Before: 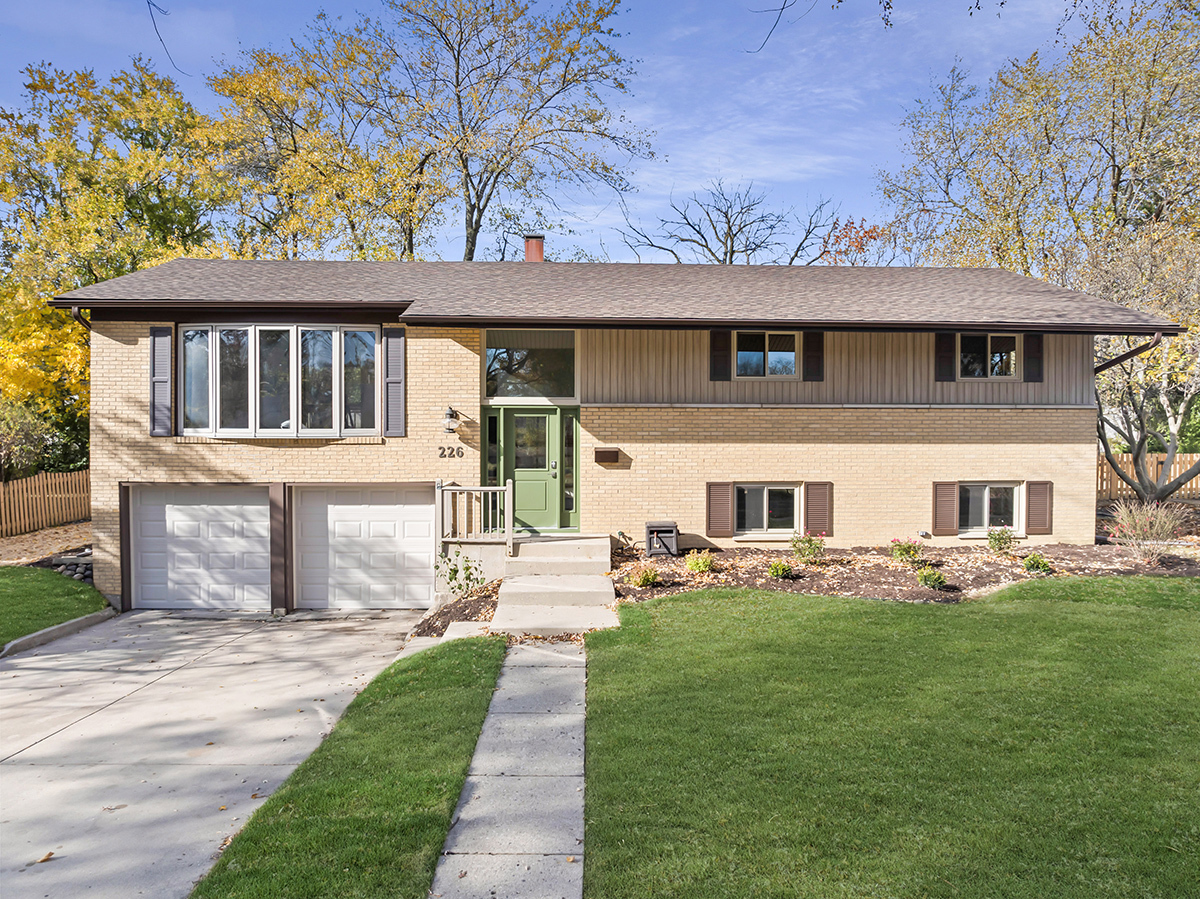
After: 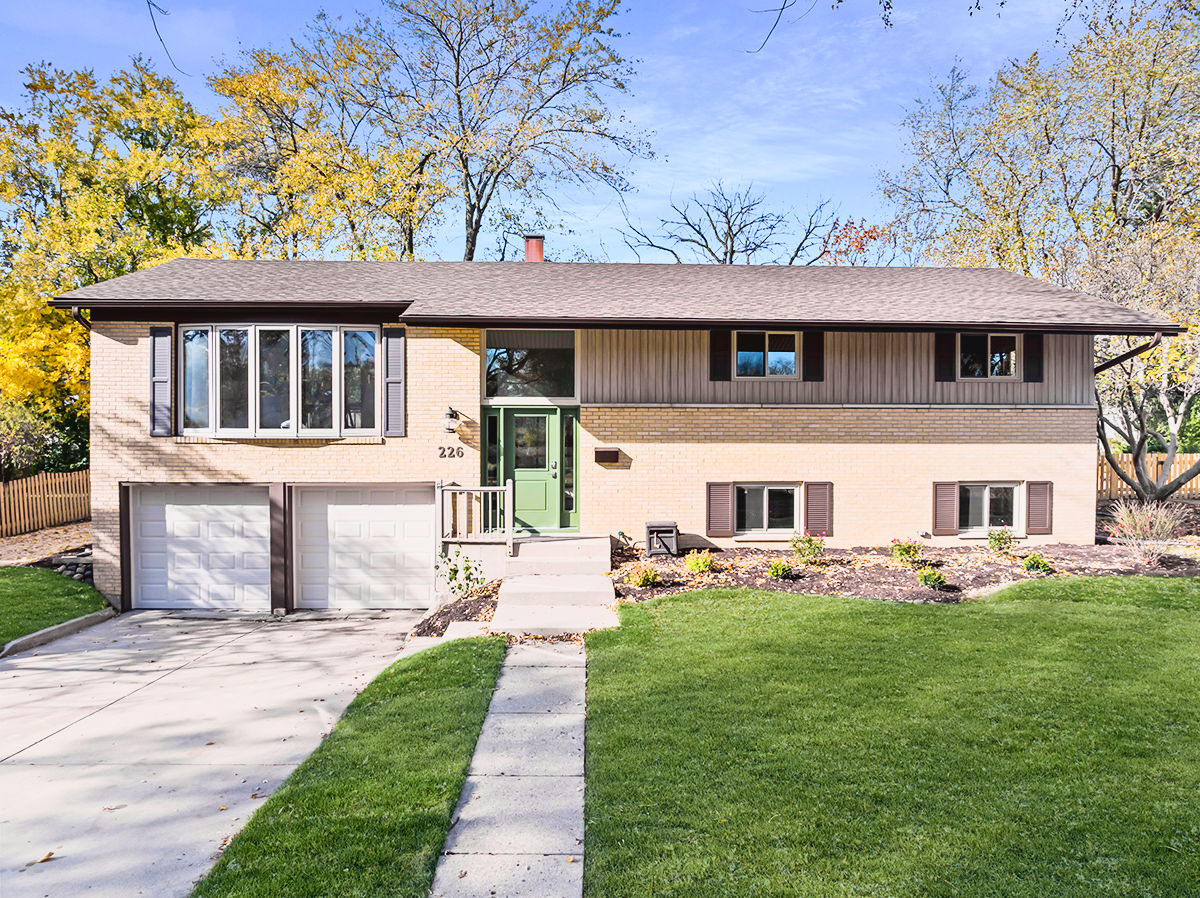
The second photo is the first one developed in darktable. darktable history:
tone curve: curves: ch0 [(0, 0.031) (0.139, 0.084) (0.311, 0.278) (0.495, 0.544) (0.718, 0.816) (0.841, 0.909) (1, 0.967)]; ch1 [(0, 0) (0.272, 0.249) (0.388, 0.385) (0.469, 0.456) (0.495, 0.497) (0.538, 0.545) (0.578, 0.595) (0.707, 0.778) (1, 1)]; ch2 [(0, 0) (0.125, 0.089) (0.353, 0.329) (0.443, 0.408) (0.502, 0.499) (0.557, 0.531) (0.608, 0.631) (1, 1)], color space Lab, independent channels, preserve colors none
crop: bottom 0.058%
